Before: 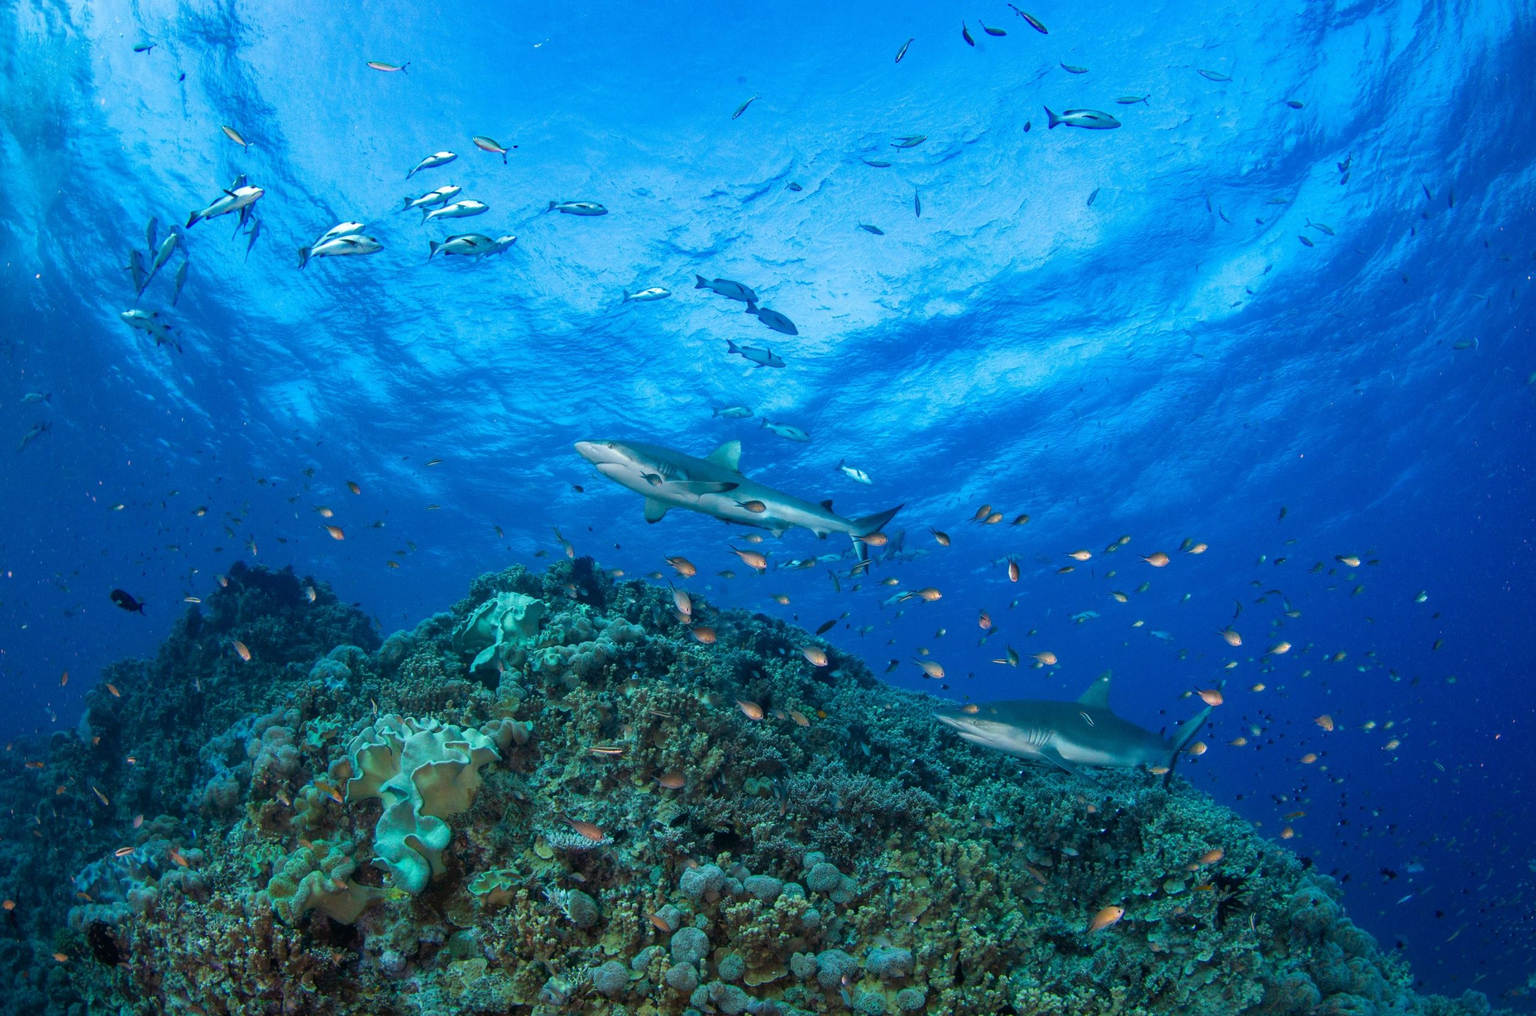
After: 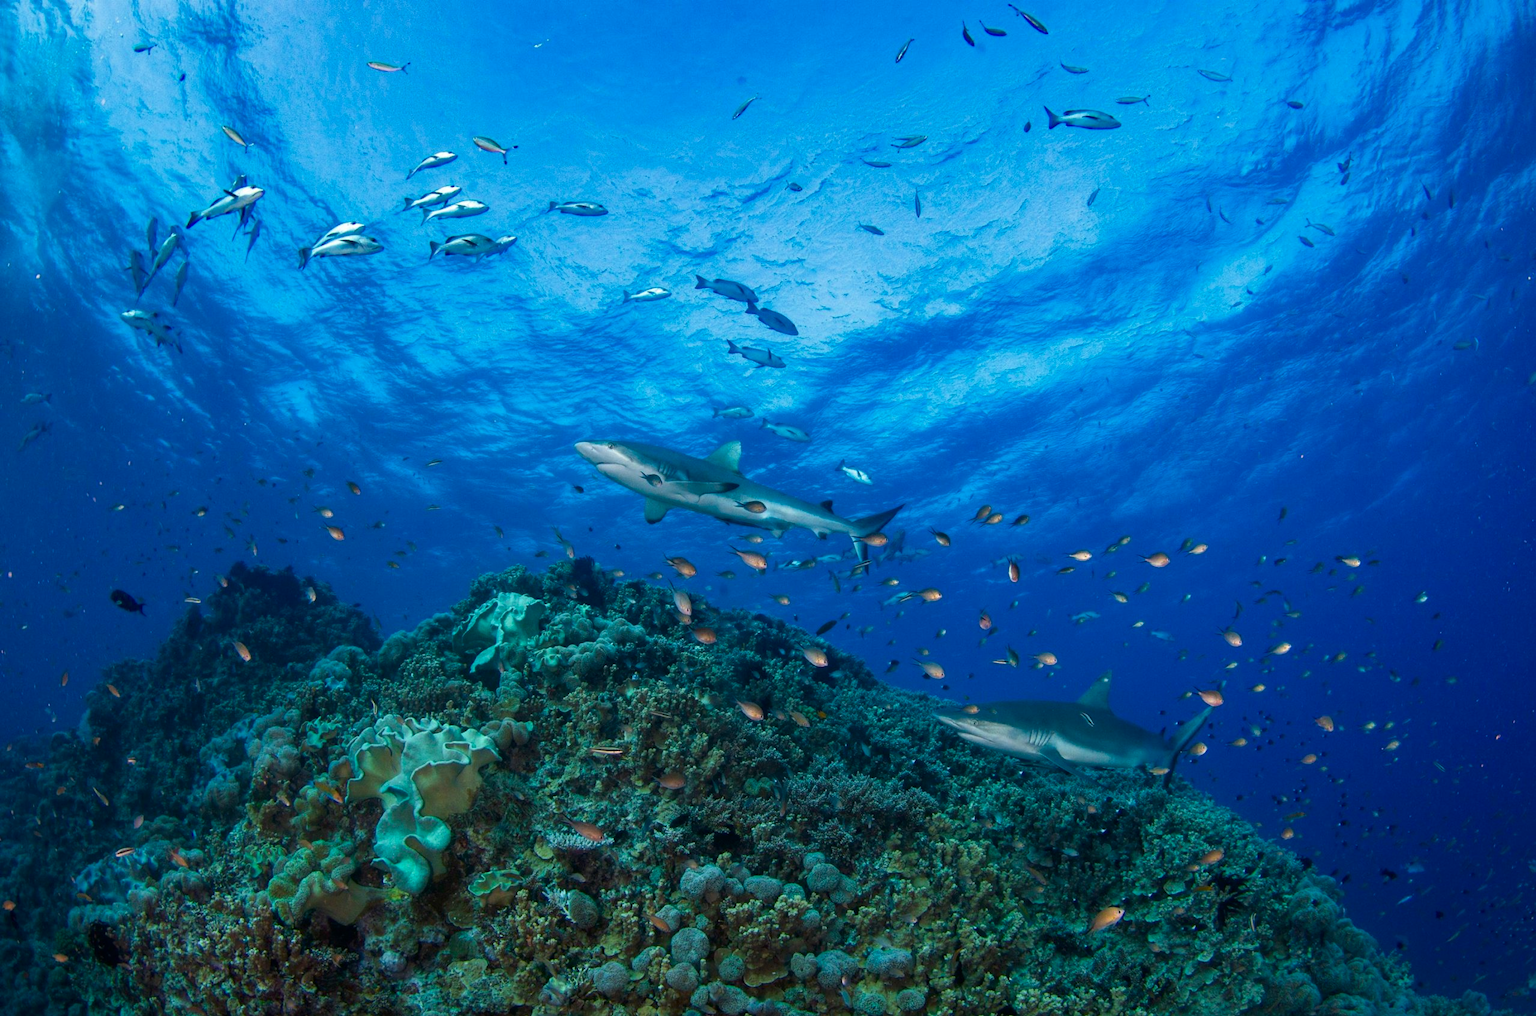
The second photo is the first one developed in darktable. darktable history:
contrast brightness saturation: brightness -0.089
